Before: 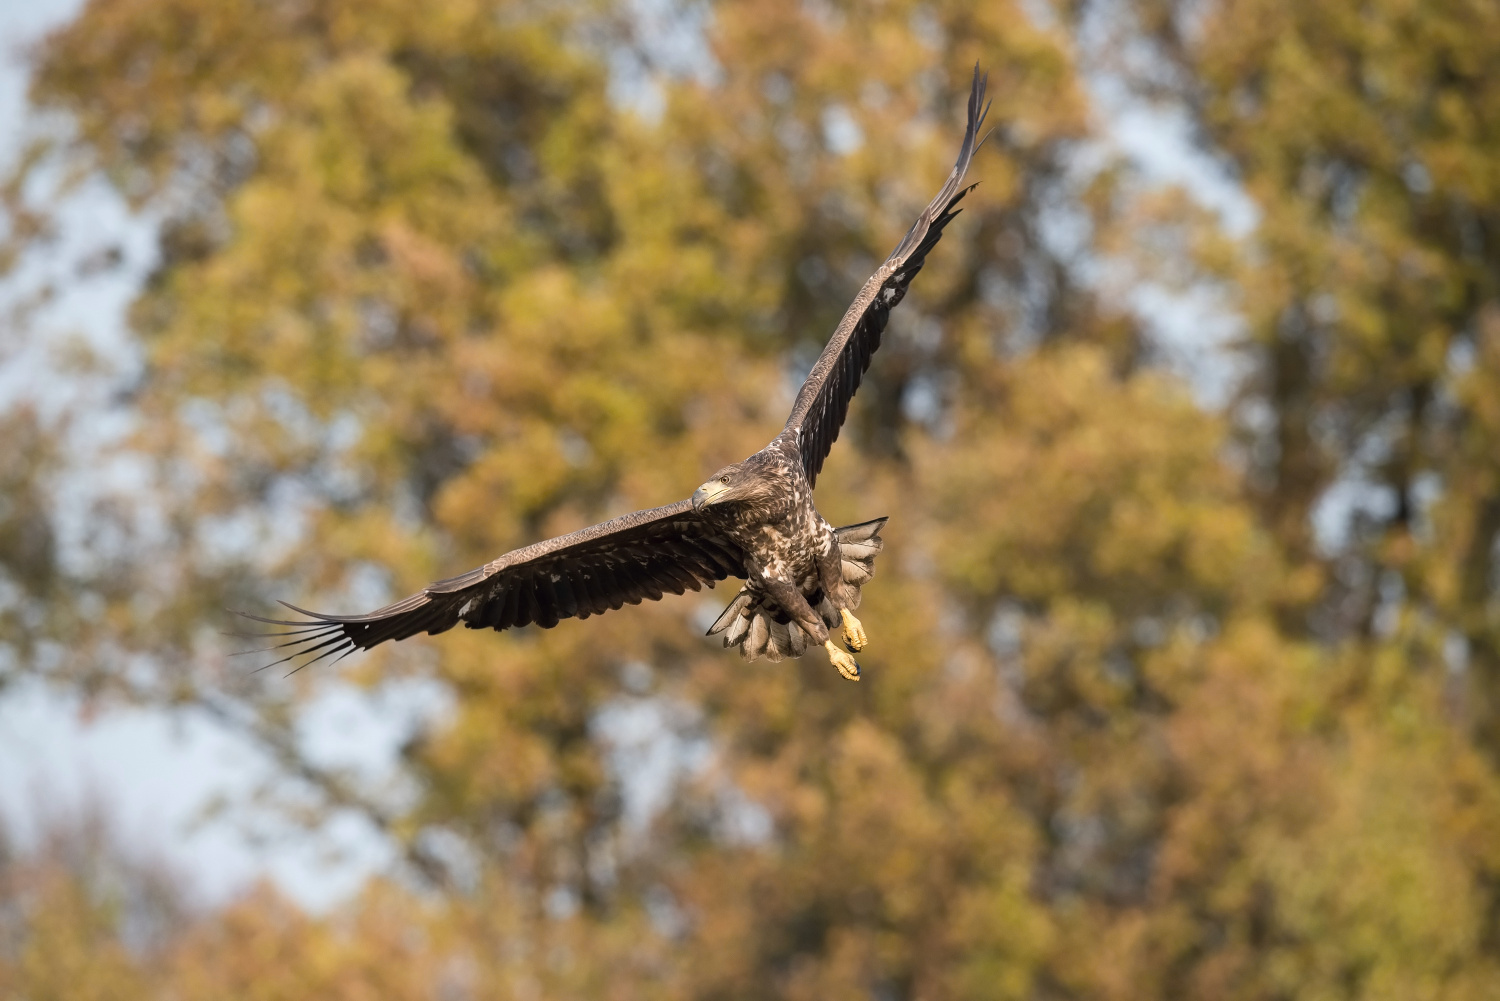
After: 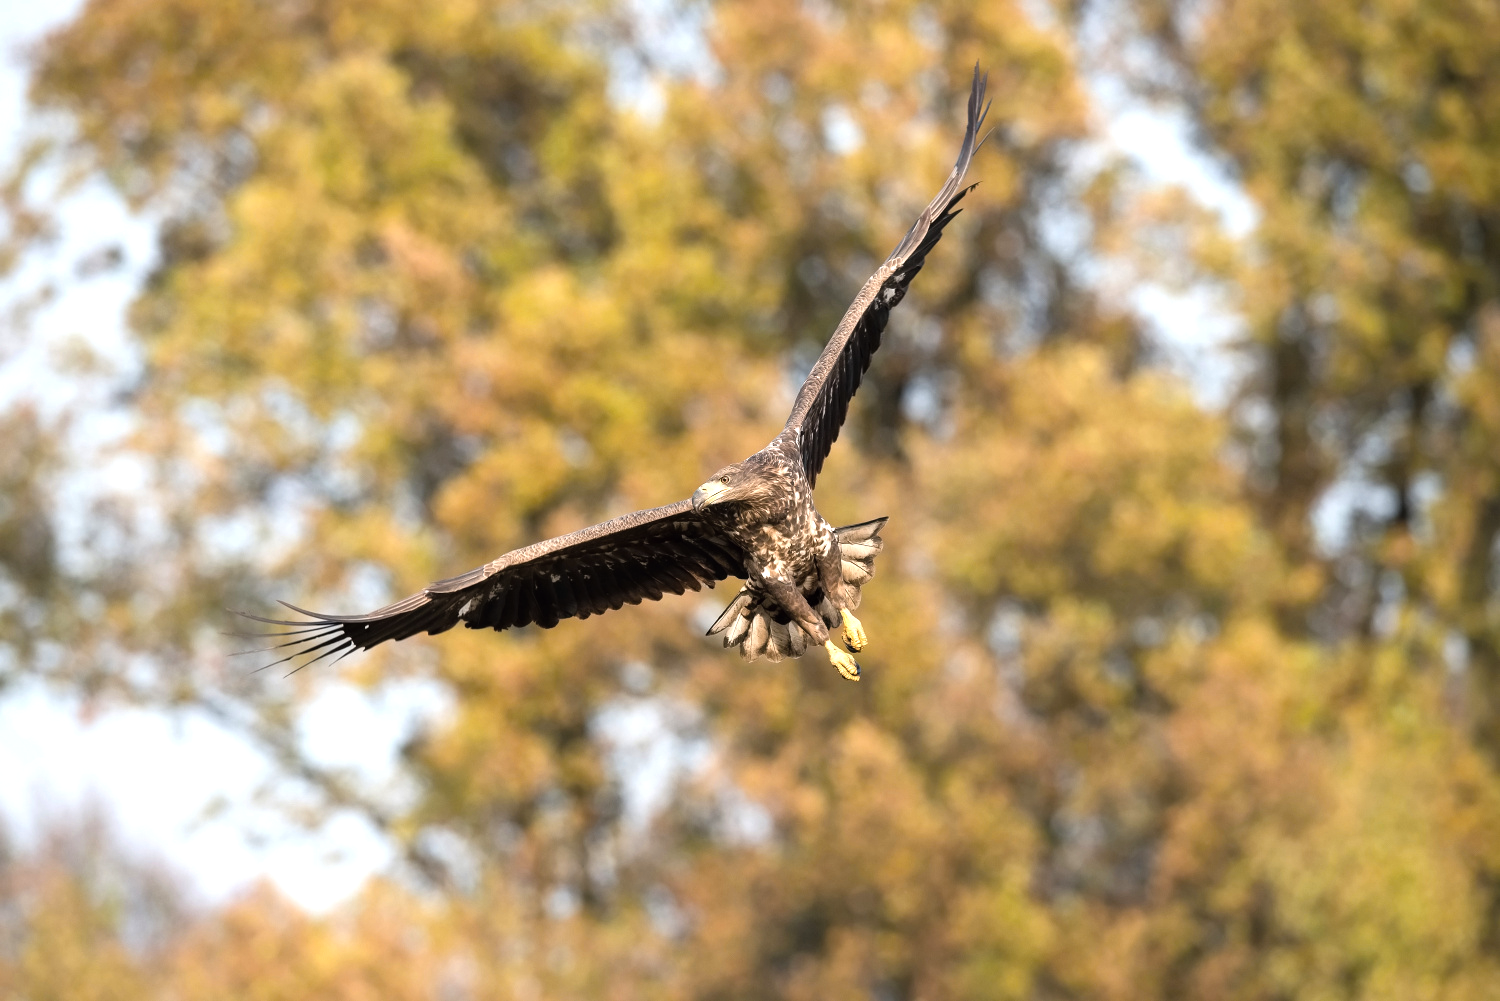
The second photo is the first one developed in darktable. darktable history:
tone equalizer: -8 EV -0.755 EV, -7 EV -0.674 EV, -6 EV -0.572 EV, -5 EV -0.405 EV, -3 EV 0.391 EV, -2 EV 0.6 EV, -1 EV 0.675 EV, +0 EV 0.731 EV
